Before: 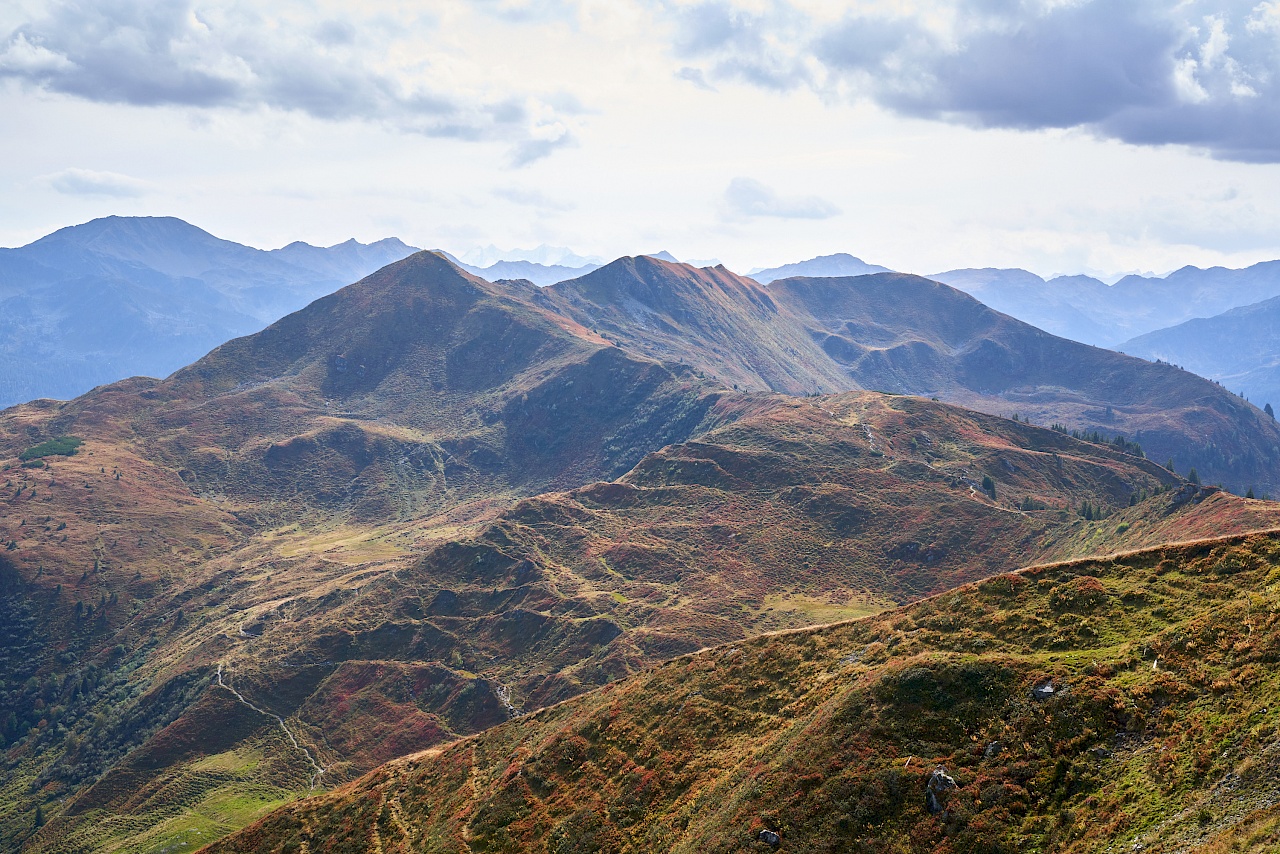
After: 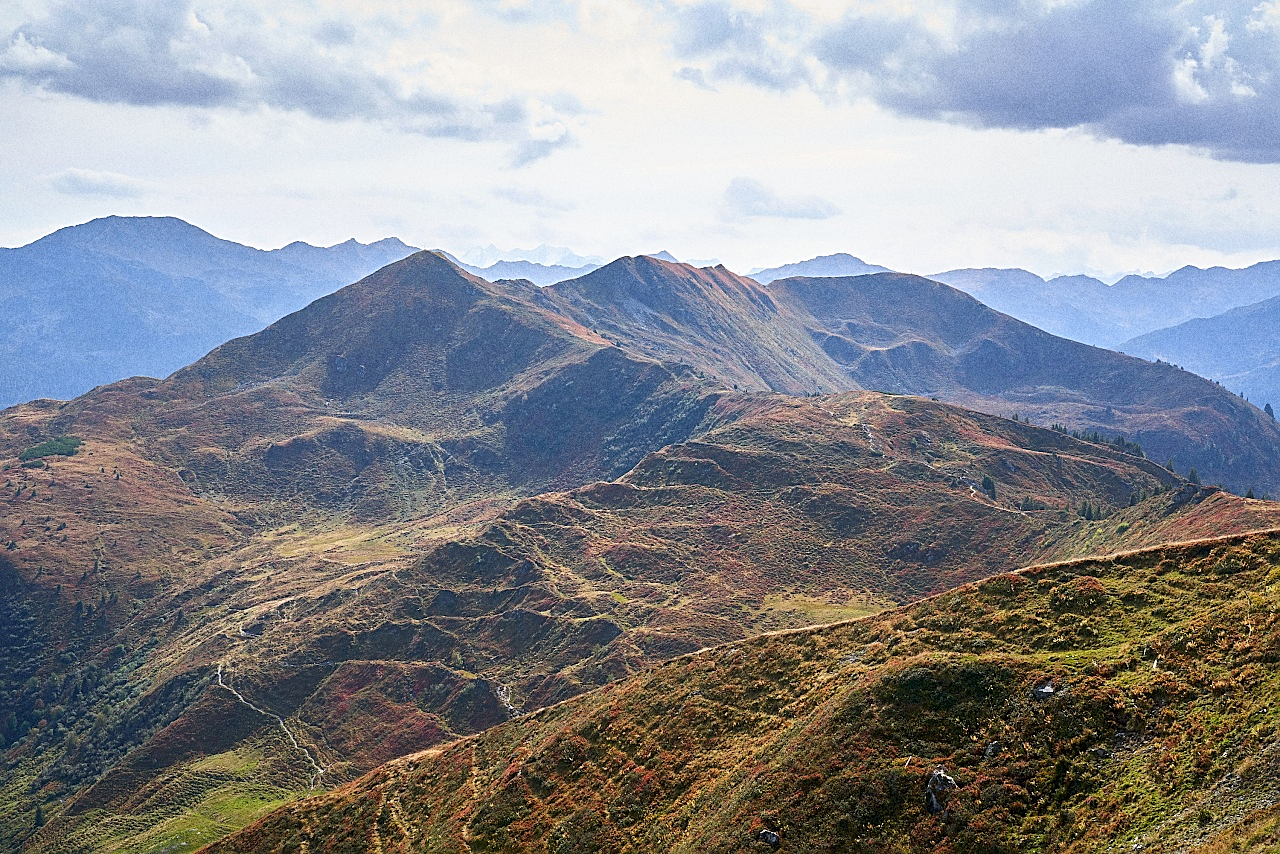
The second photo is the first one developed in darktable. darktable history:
grain: coarseness 9.61 ISO, strength 35.62%
sharpen: on, module defaults
